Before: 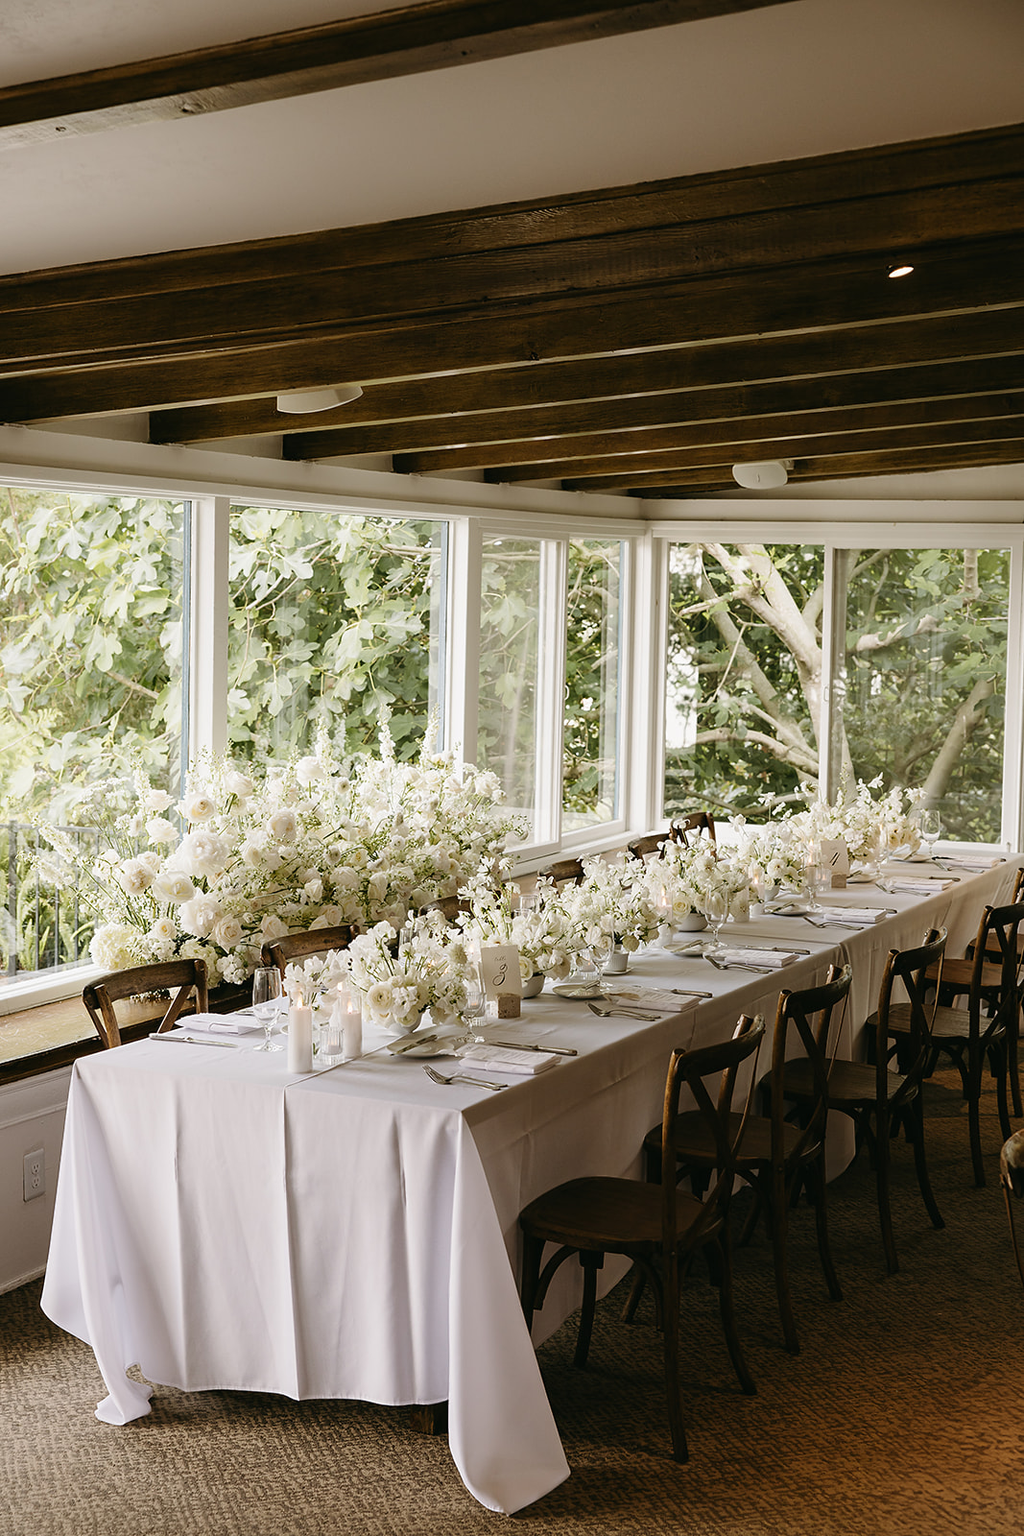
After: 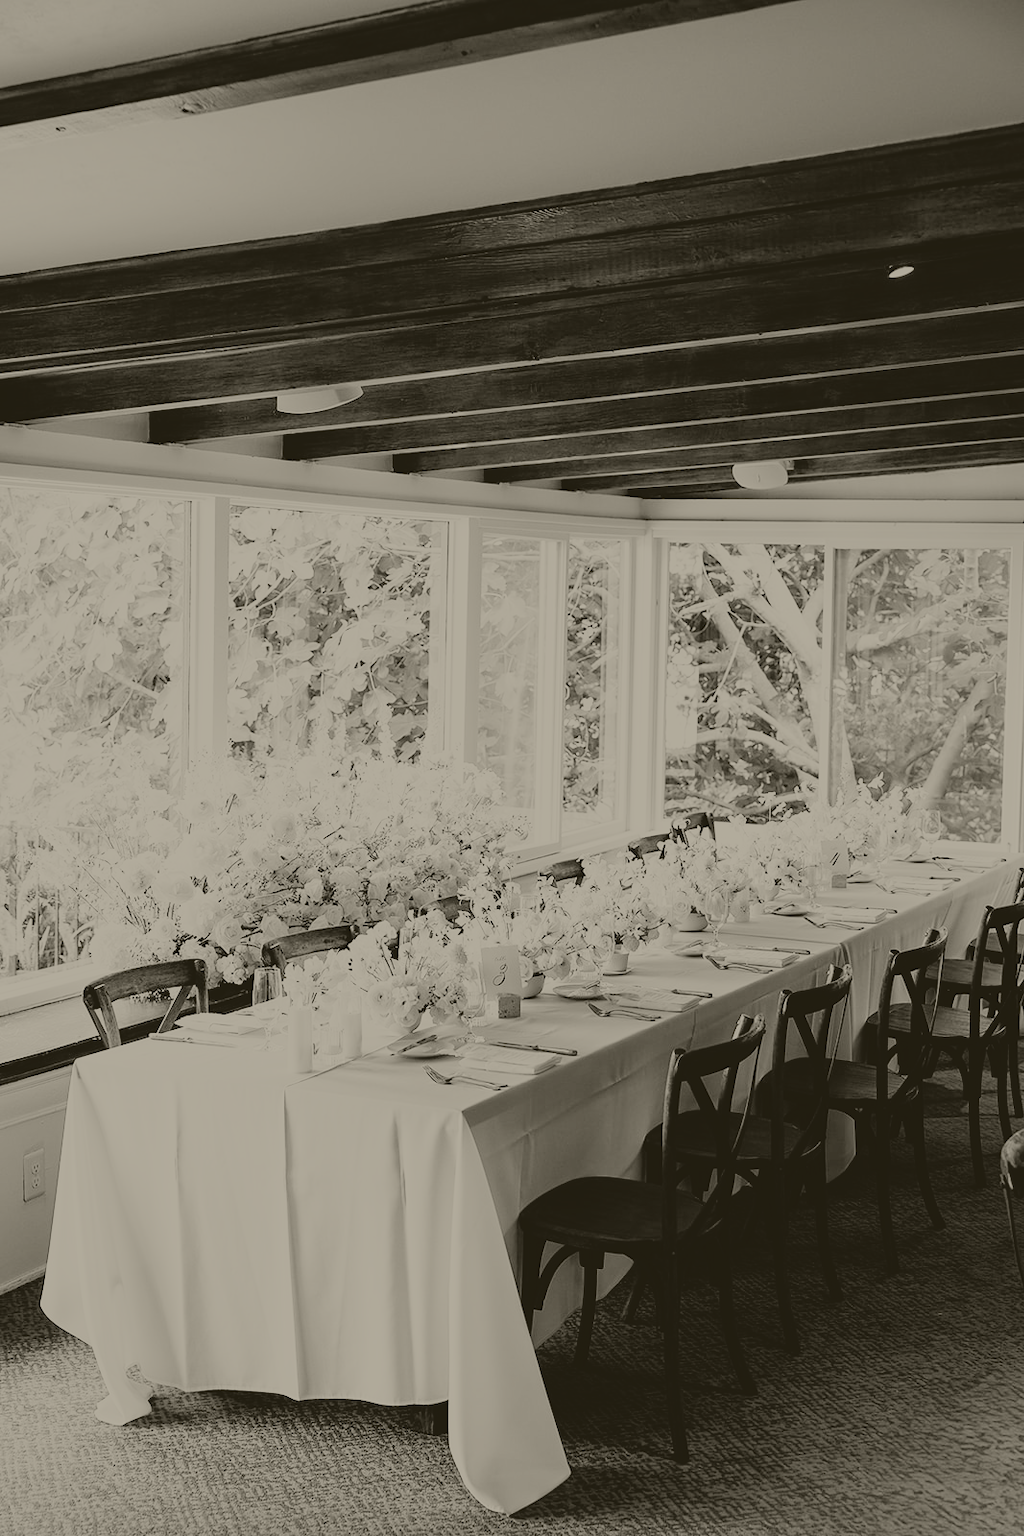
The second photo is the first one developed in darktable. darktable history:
filmic rgb: black relative exposure -5 EV, hardness 2.88, contrast 1.3, highlights saturation mix -30%
colorize: hue 41.44°, saturation 22%, source mix 60%, lightness 10.61%
exposure: exposure 1.5 EV, compensate highlight preservation false
color correction: highlights a* -0.182, highlights b* -0.124
